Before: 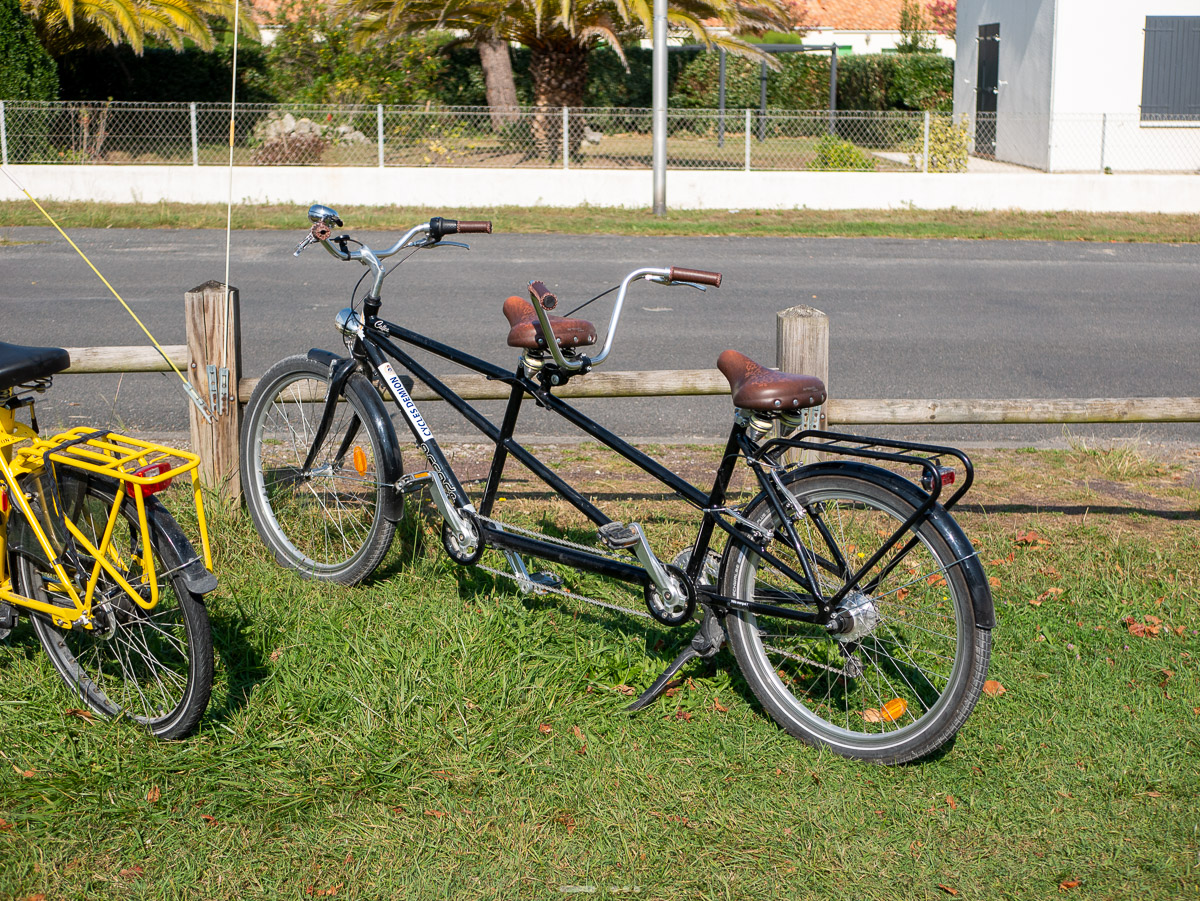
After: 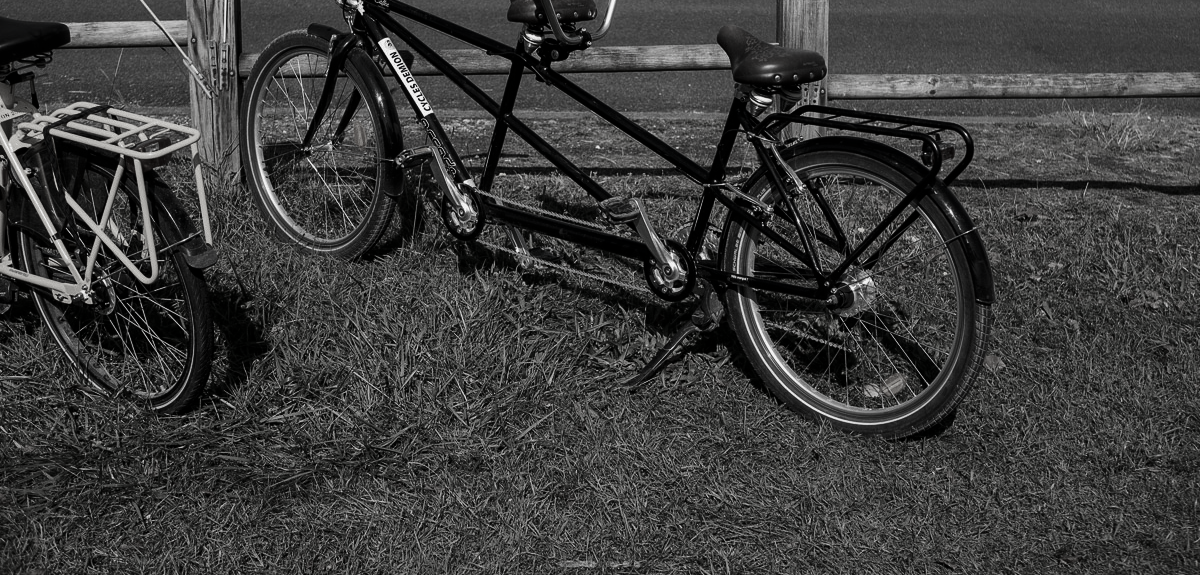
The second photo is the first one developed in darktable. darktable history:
crop and rotate: top 36.106%
contrast brightness saturation: contrast -0.035, brightness -0.57, saturation -0.981
